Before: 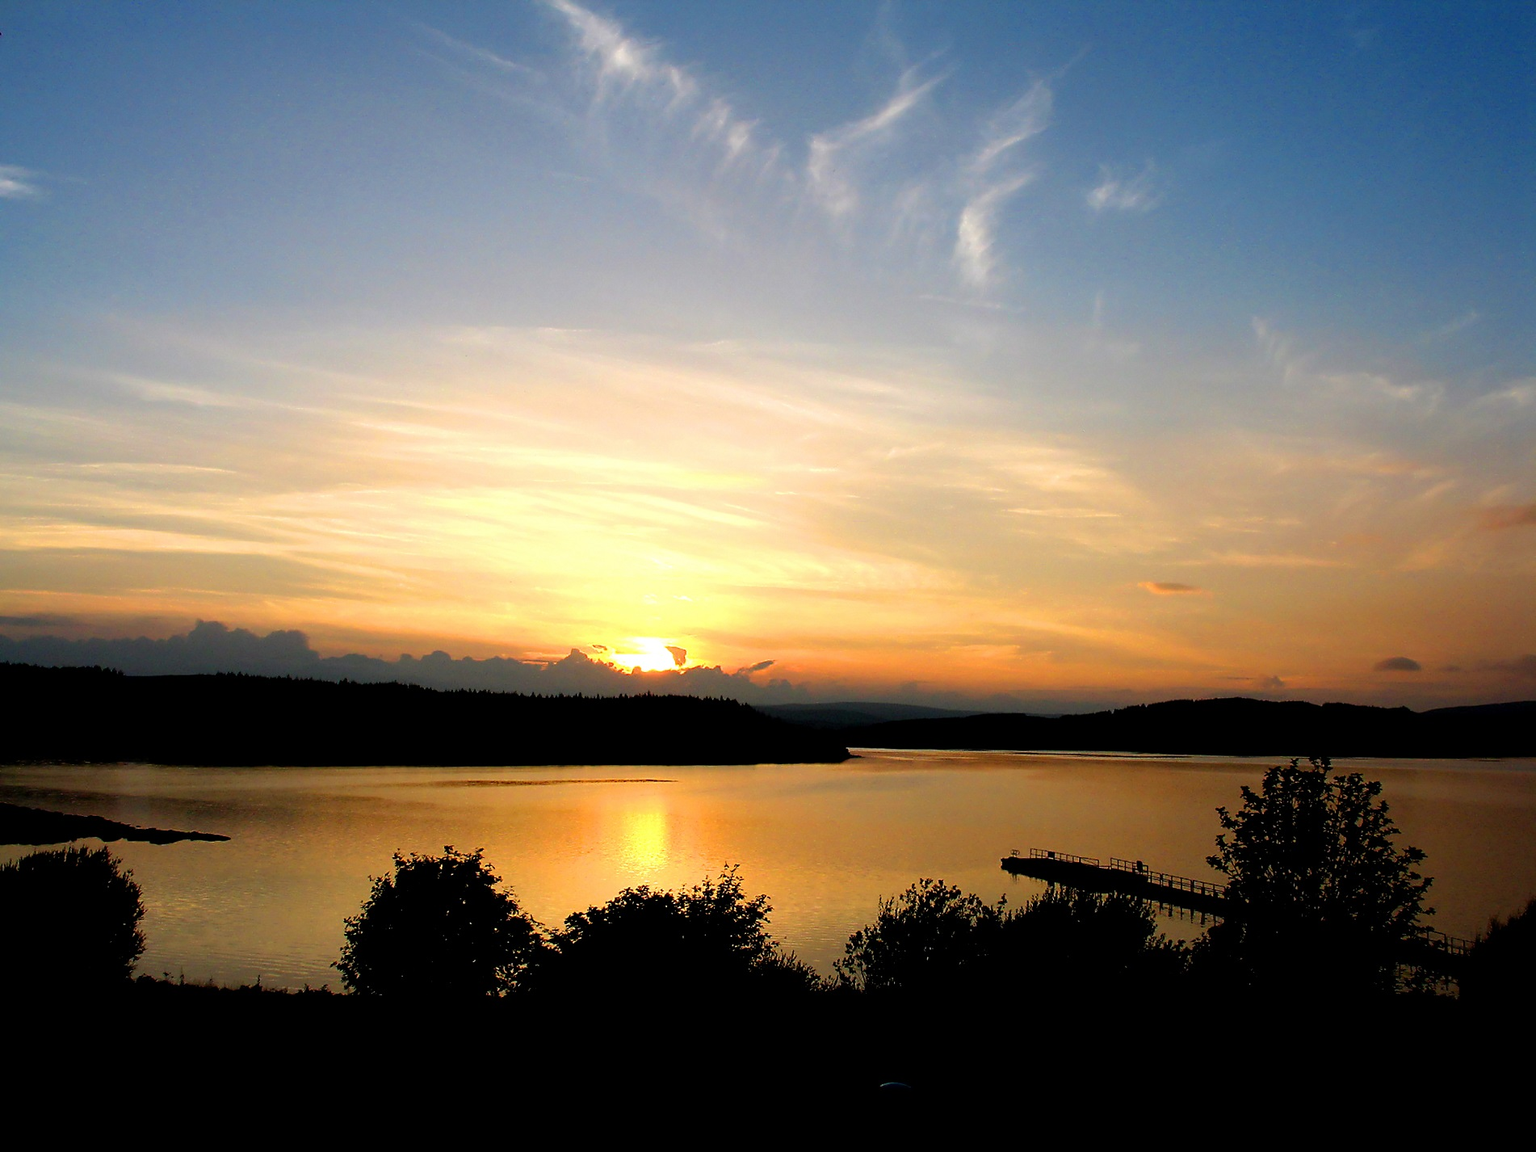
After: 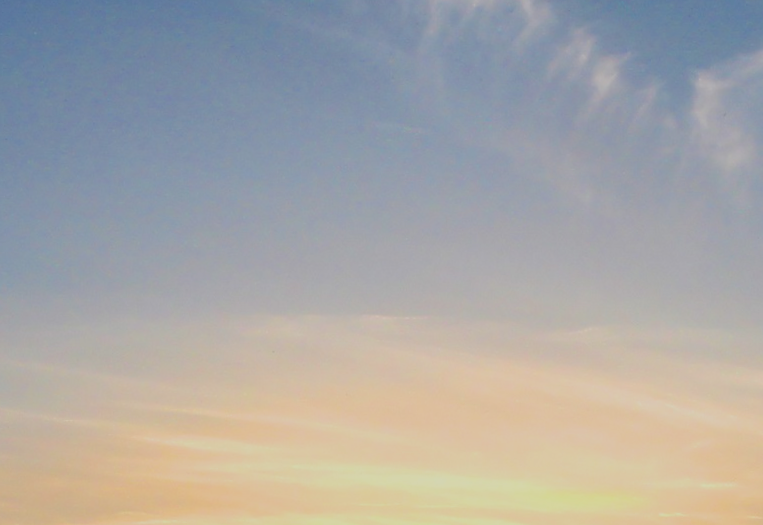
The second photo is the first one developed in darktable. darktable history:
filmic rgb: black relative exposure -7.48 EV, white relative exposure 4.83 EV, hardness 3.4, color science v6 (2022)
rotate and perspective: rotation -1°, crop left 0.011, crop right 0.989, crop top 0.025, crop bottom 0.975
crop: left 15.452%, top 5.459%, right 43.956%, bottom 56.62%
